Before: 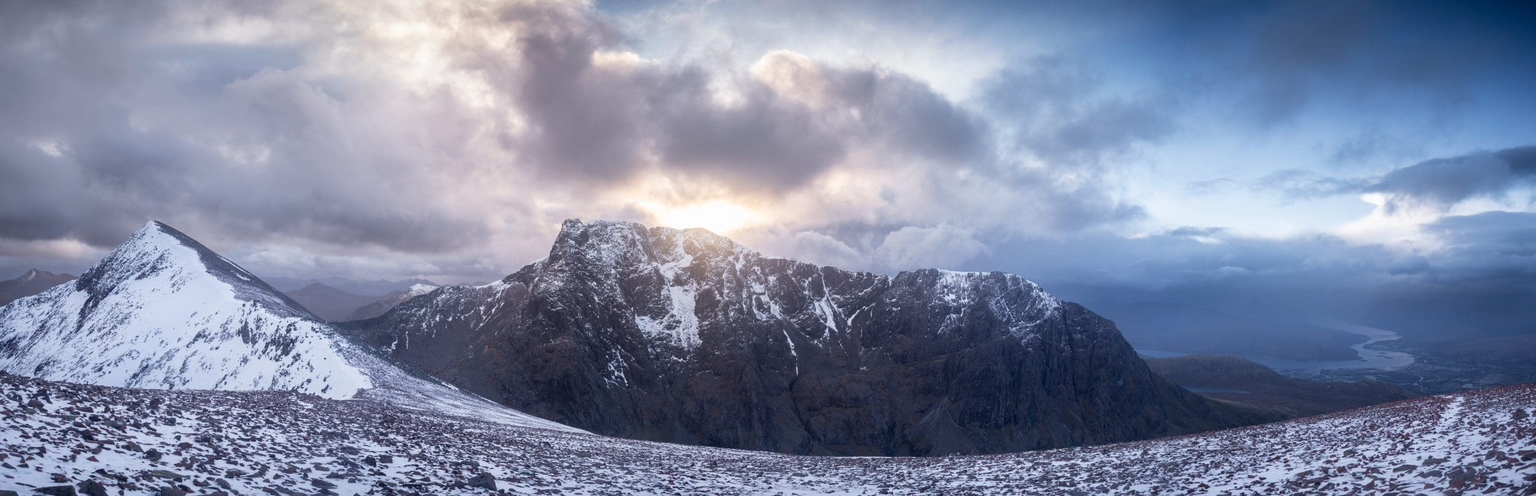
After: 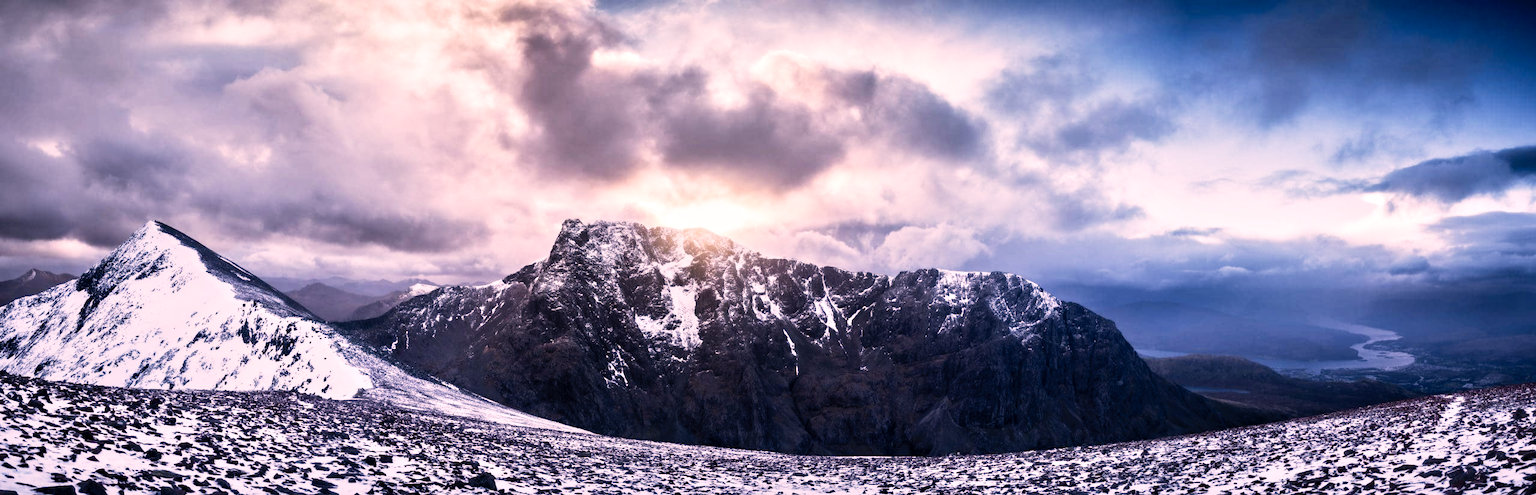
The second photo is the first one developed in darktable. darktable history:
tone curve: curves: ch0 [(0, 0) (0.003, 0.008) (0.011, 0.008) (0.025, 0.011) (0.044, 0.017) (0.069, 0.026) (0.1, 0.039) (0.136, 0.054) (0.177, 0.093) (0.224, 0.15) (0.277, 0.21) (0.335, 0.285) (0.399, 0.366) (0.468, 0.462) (0.543, 0.564) (0.623, 0.679) (0.709, 0.79) (0.801, 0.883) (0.898, 0.95) (1, 1)], preserve colors none
color correction: highlights a* 12.91, highlights b* 5.54
contrast equalizer: y [[0.511, 0.558, 0.631, 0.632, 0.559, 0.512], [0.5 ×6], [0.507, 0.559, 0.627, 0.644, 0.647, 0.647], [0 ×6], [0 ×6]]
